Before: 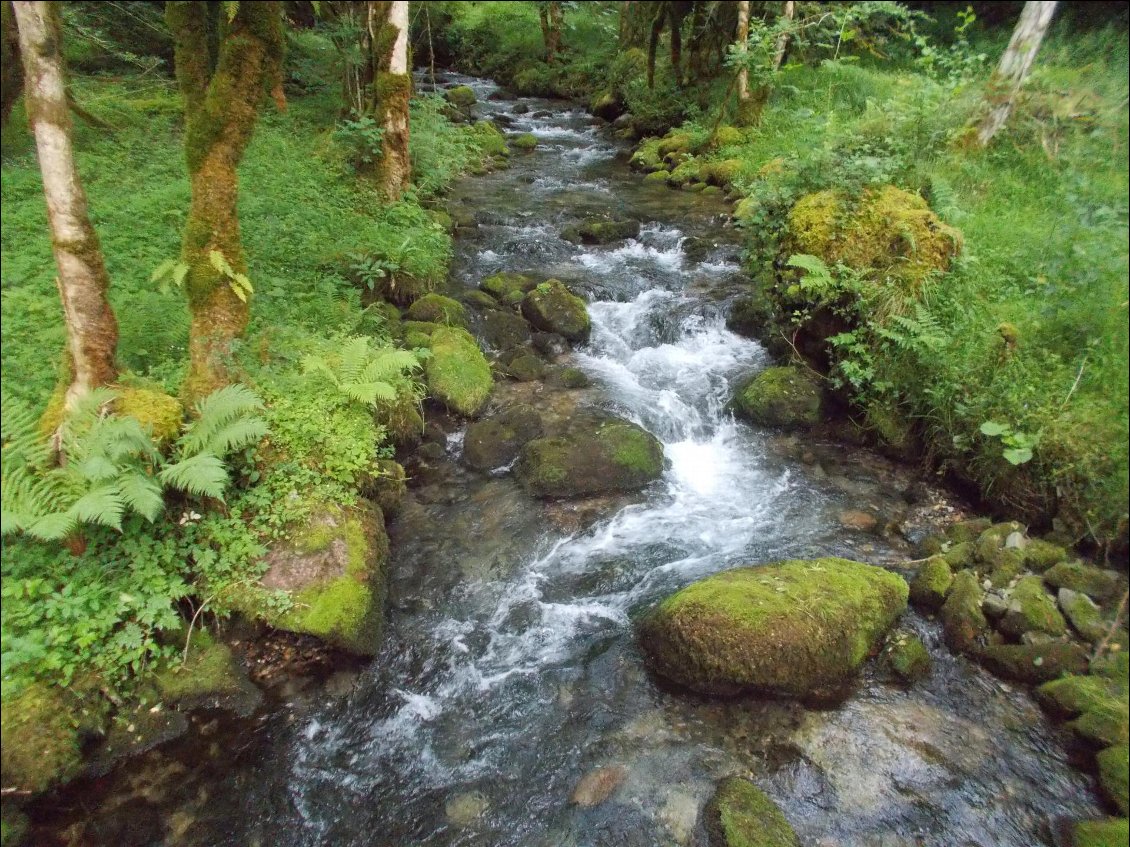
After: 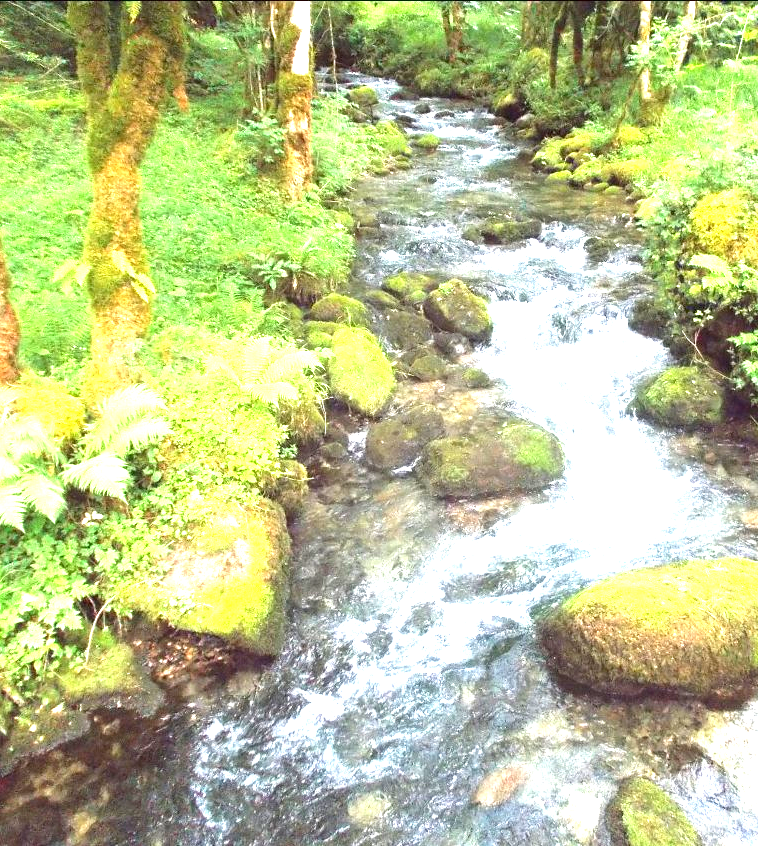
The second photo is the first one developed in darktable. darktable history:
exposure: exposure 2.197 EV, compensate highlight preservation false
crop and rotate: left 8.707%, right 24.142%
color balance rgb: perceptual saturation grading › global saturation 0.831%
